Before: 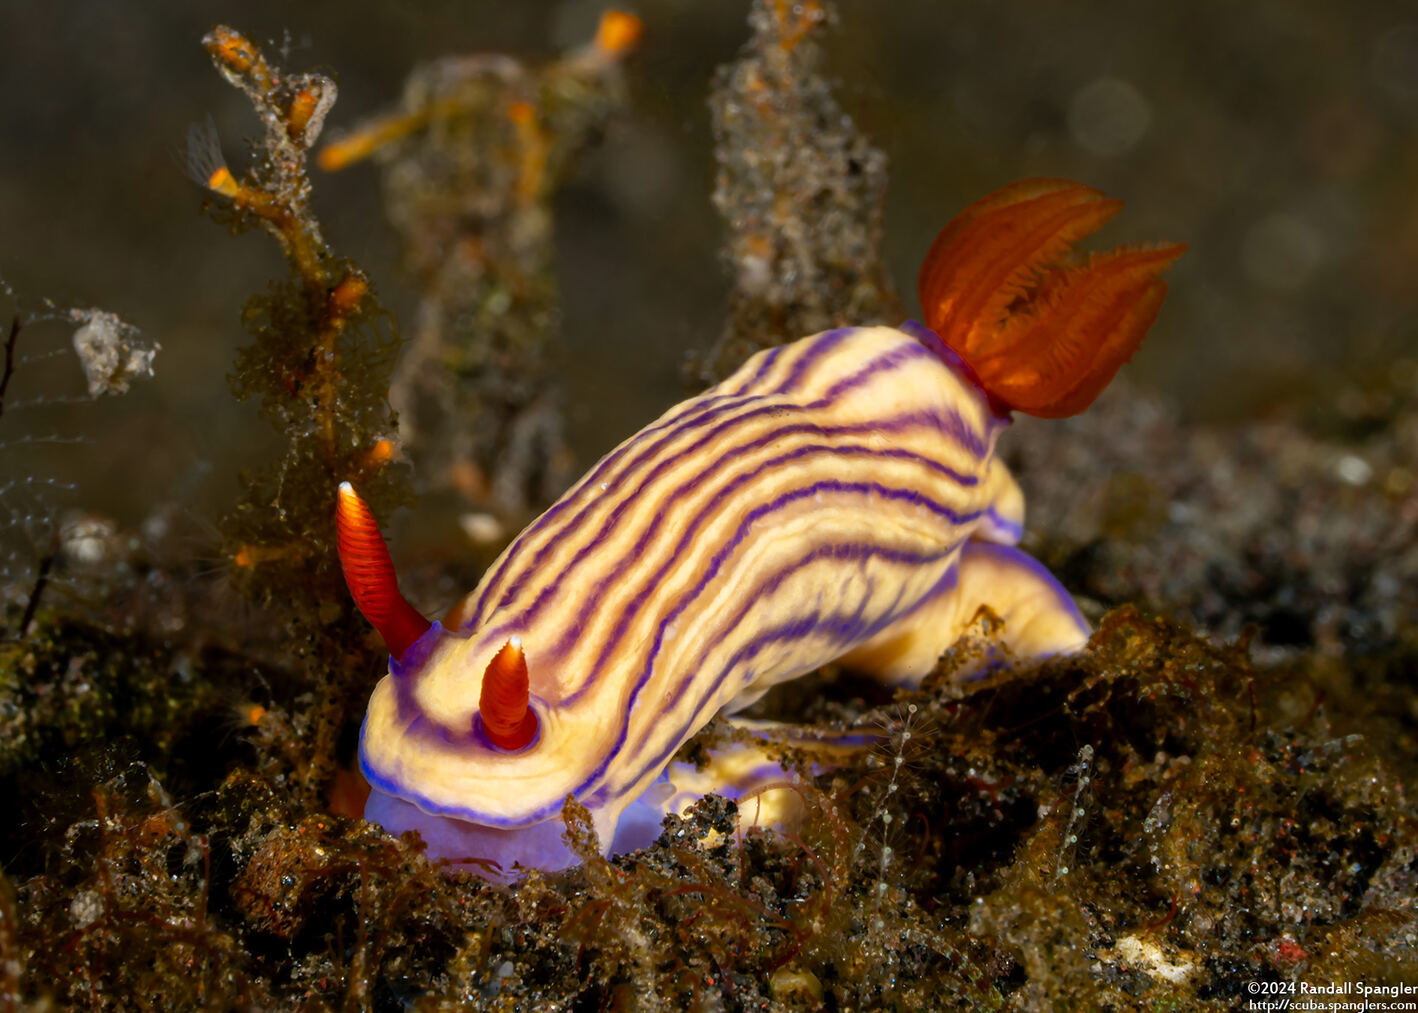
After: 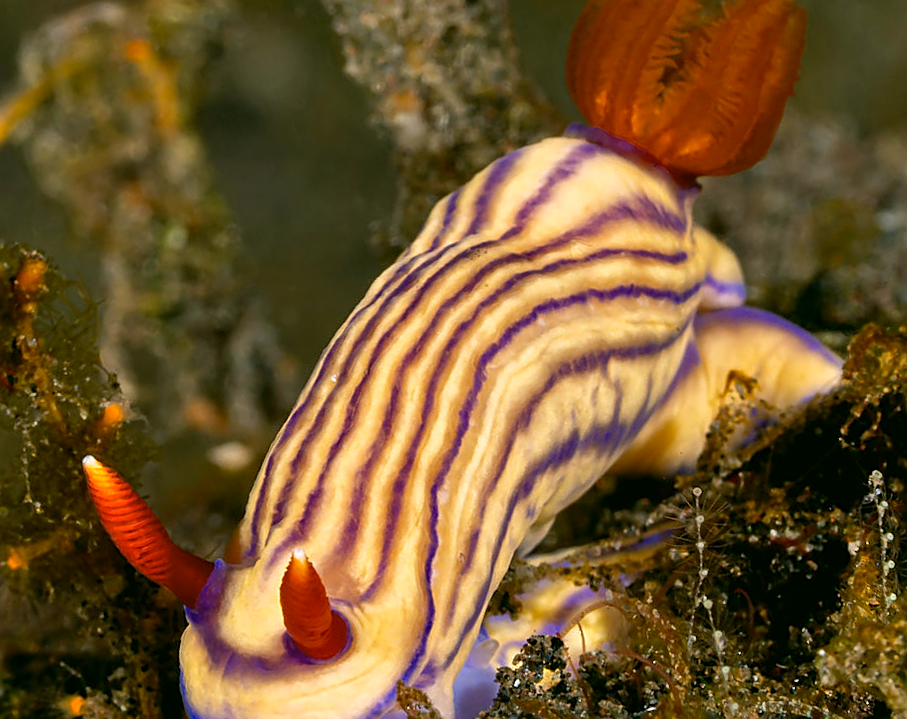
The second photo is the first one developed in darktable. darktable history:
sharpen: amount 0.582
shadows and highlights: soften with gaussian
color correction: highlights a* 4.38, highlights b* 4.94, shadows a* -8.02, shadows b* 4.97
crop and rotate: angle 18.46°, left 6.863%, right 4.065%, bottom 1.11%
